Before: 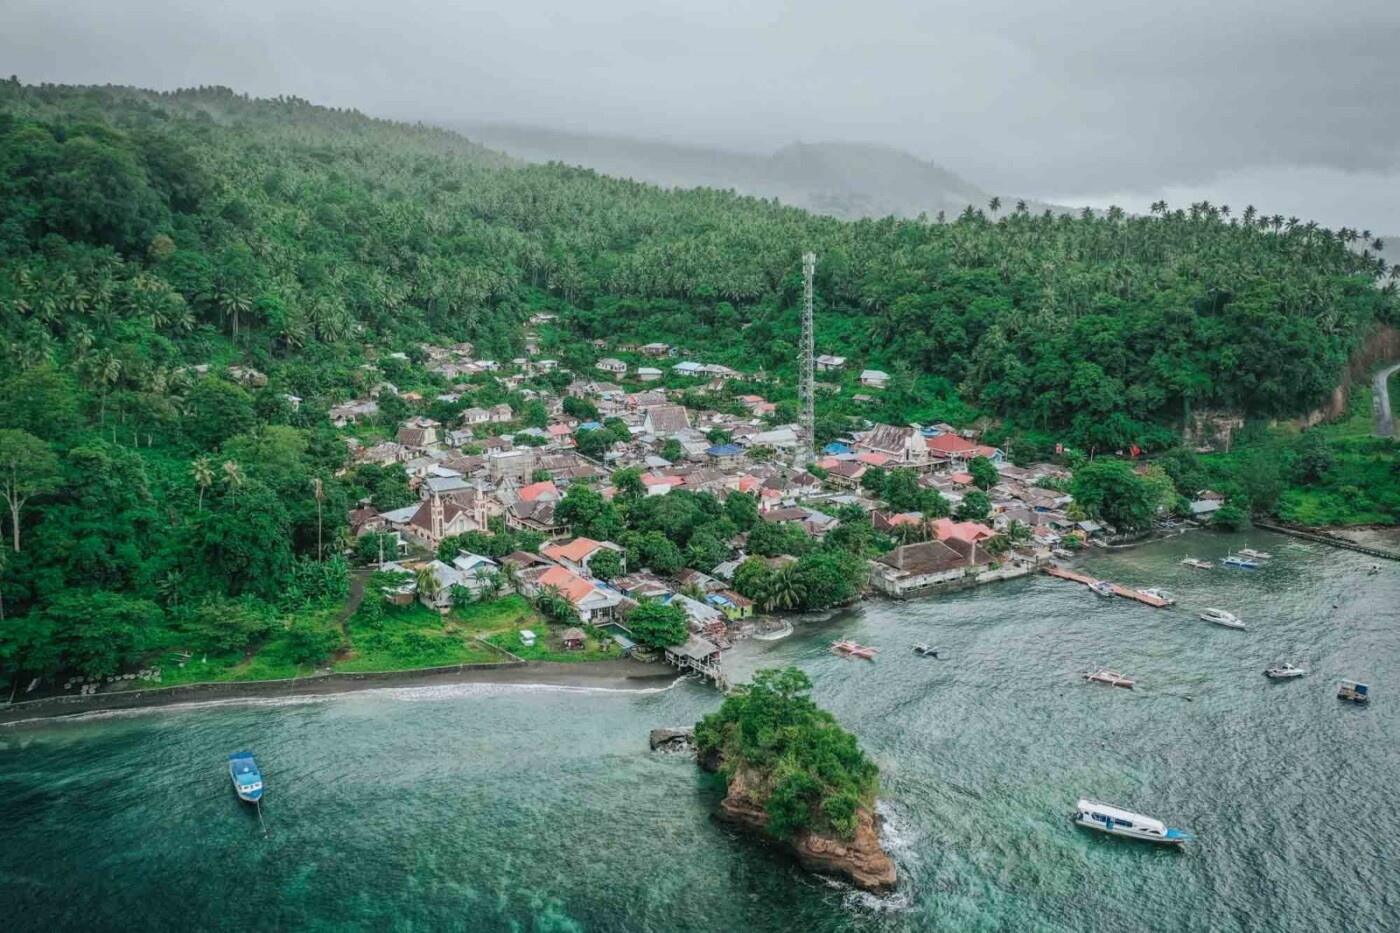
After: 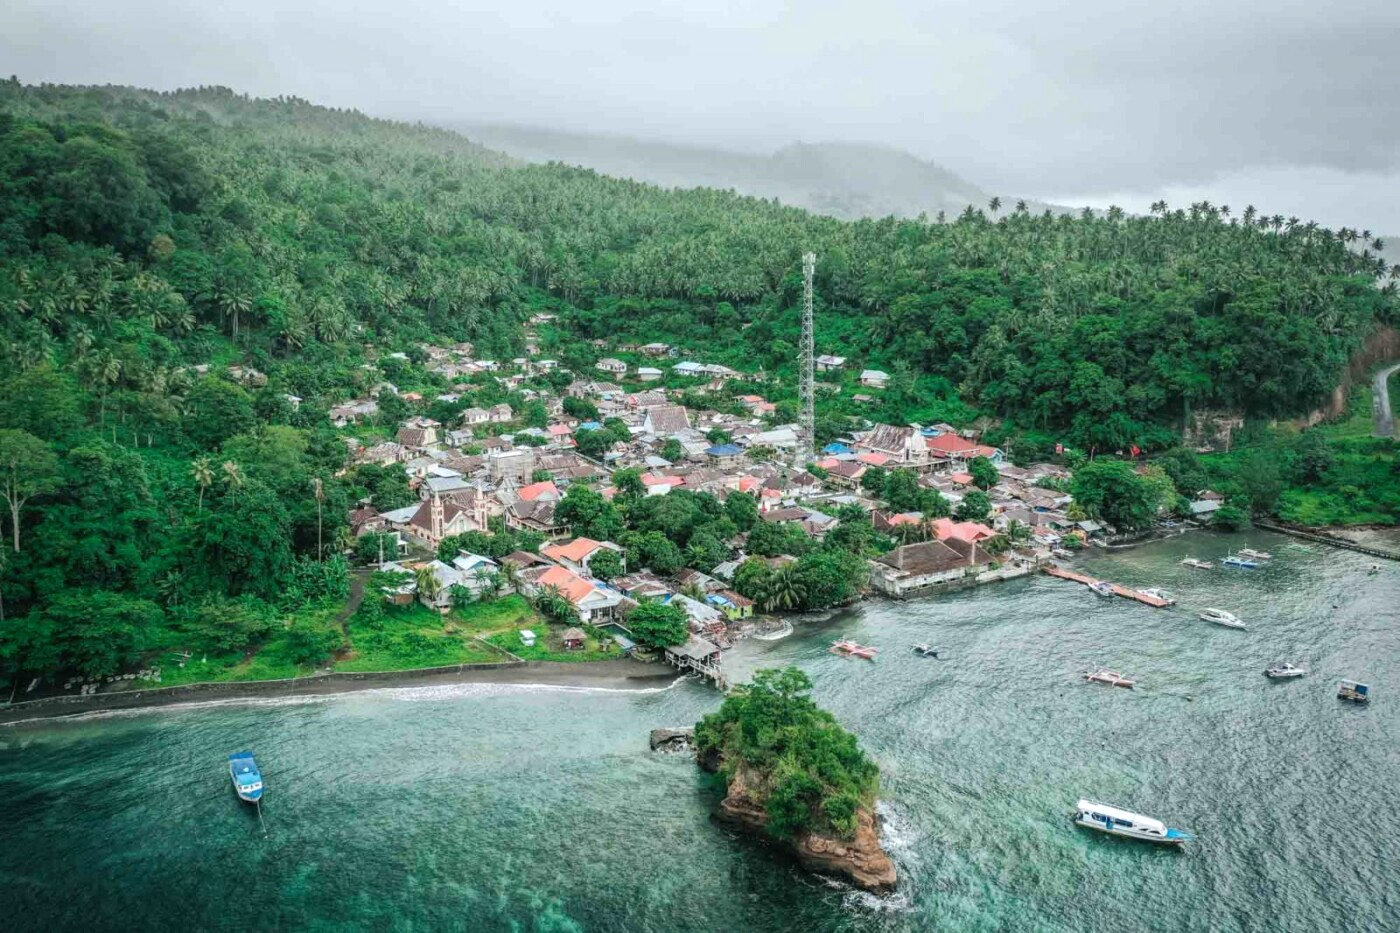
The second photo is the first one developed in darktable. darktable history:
tone equalizer: -8 EV -0.435 EV, -7 EV -0.396 EV, -6 EV -0.334 EV, -5 EV -0.24 EV, -3 EV 0.2 EV, -2 EV 0.36 EV, -1 EV 0.415 EV, +0 EV 0.398 EV, luminance estimator HSV value / RGB max
